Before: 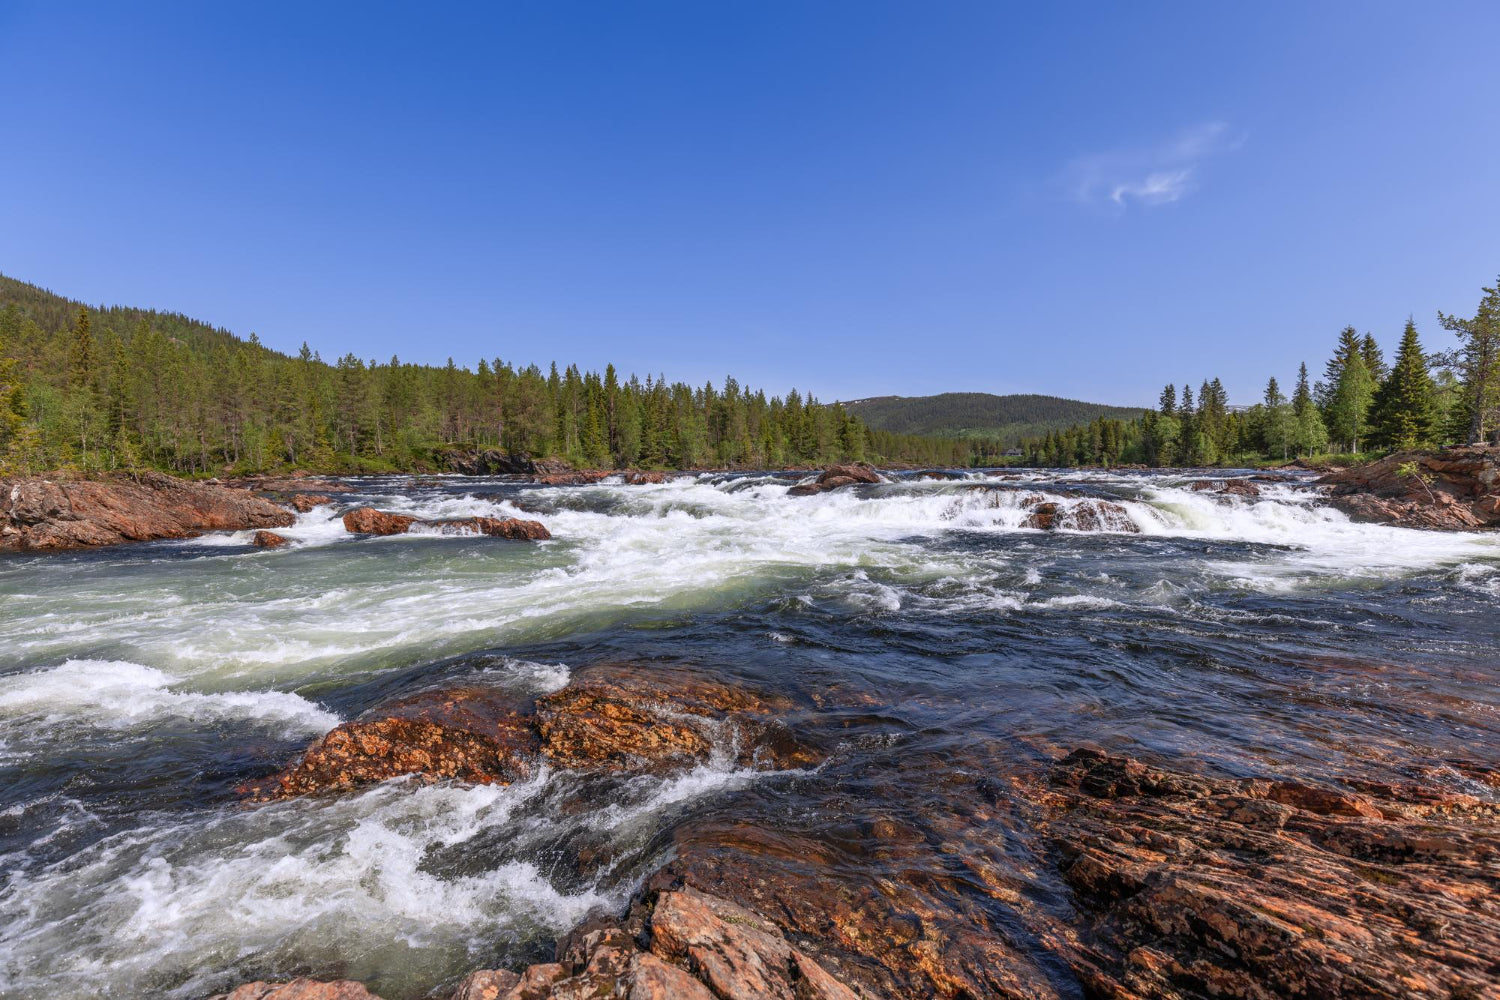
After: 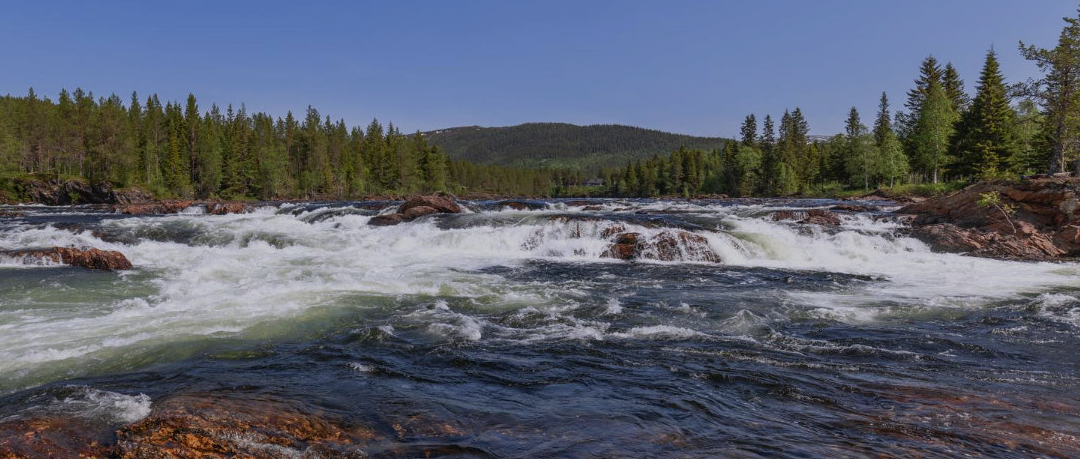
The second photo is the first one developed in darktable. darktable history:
crop and rotate: left 27.938%, top 27.046%, bottom 27.046%
exposure: black level correction 0, exposure -0.721 EV, compensate highlight preservation false
